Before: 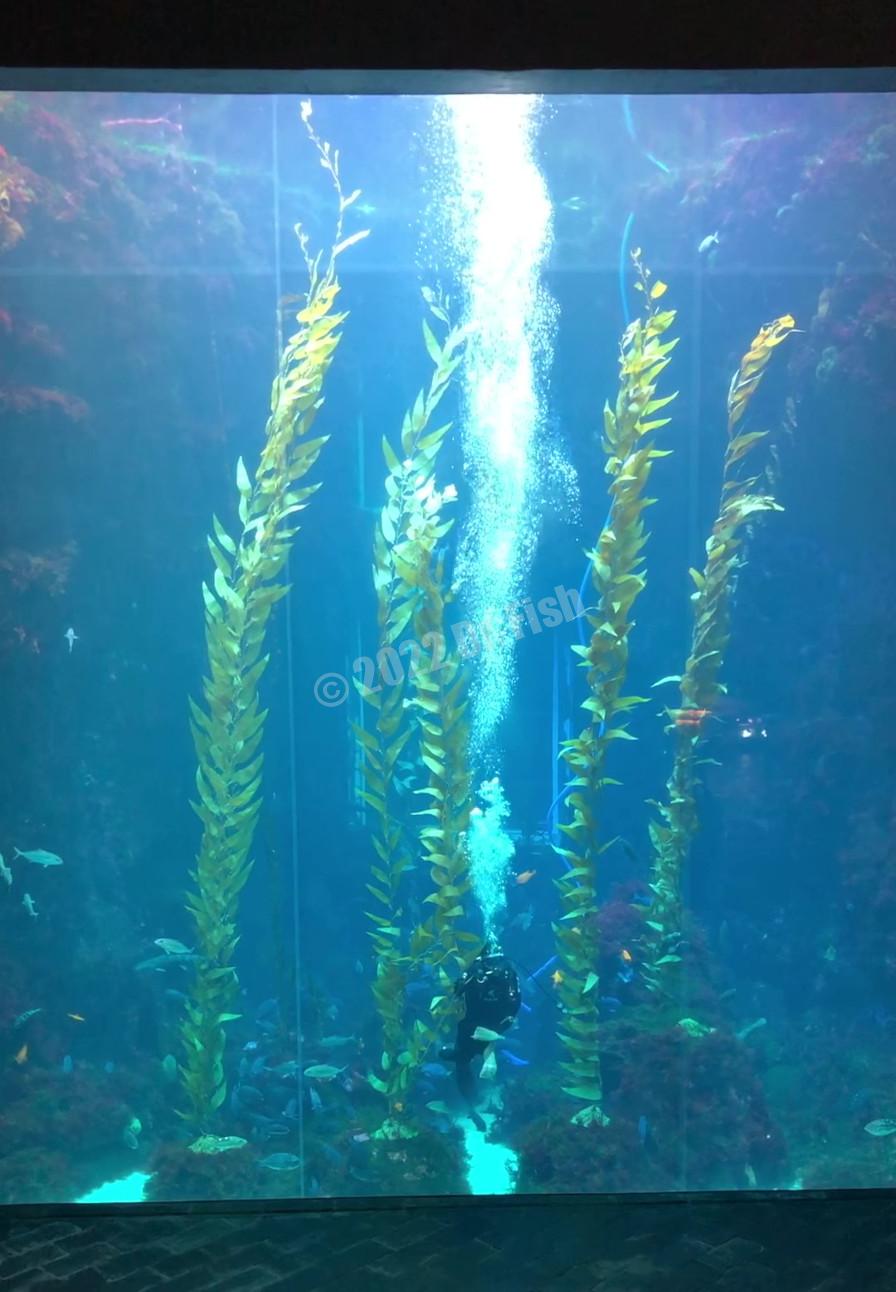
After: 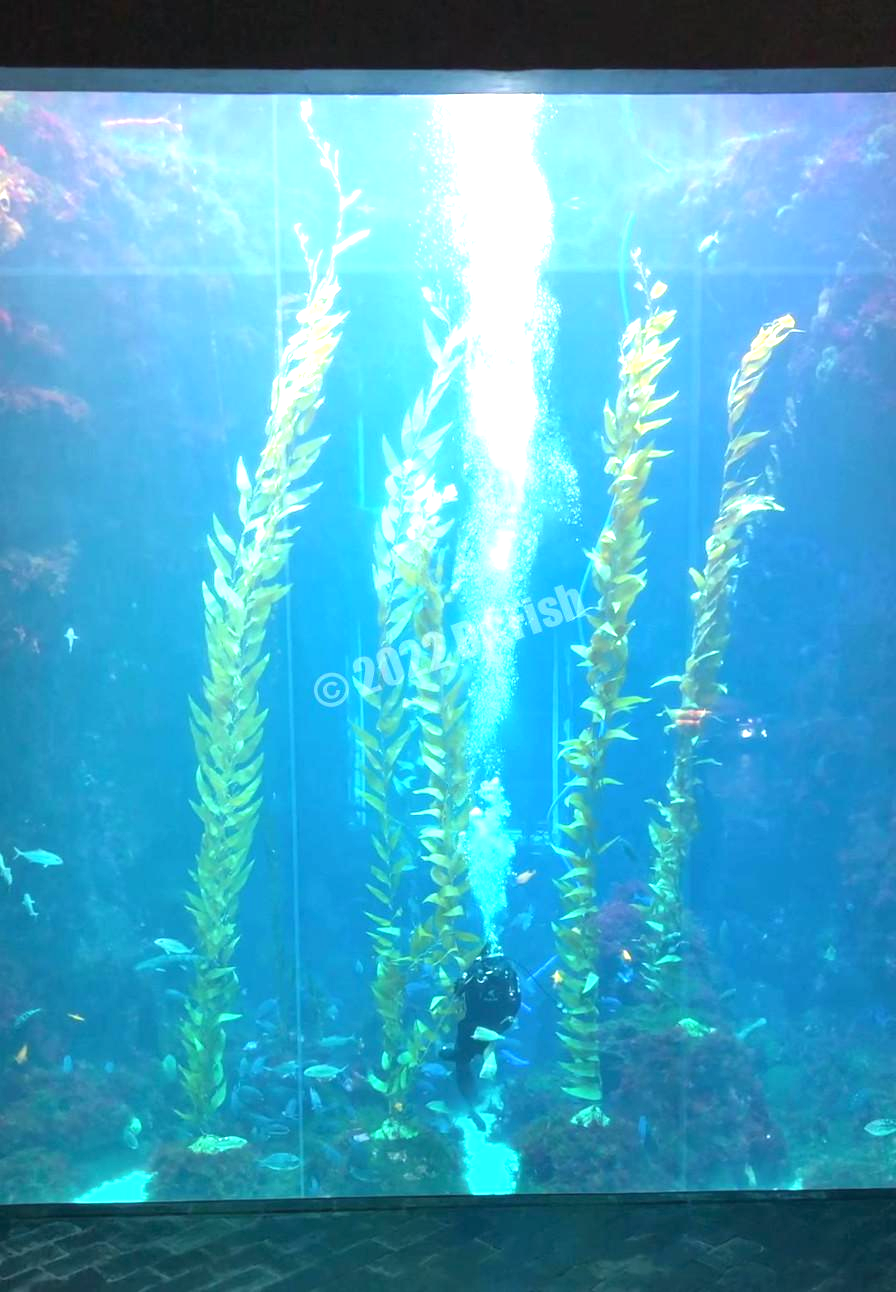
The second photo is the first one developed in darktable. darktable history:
exposure: black level correction 0, exposure 1.106 EV, compensate exposure bias true, compensate highlight preservation false
